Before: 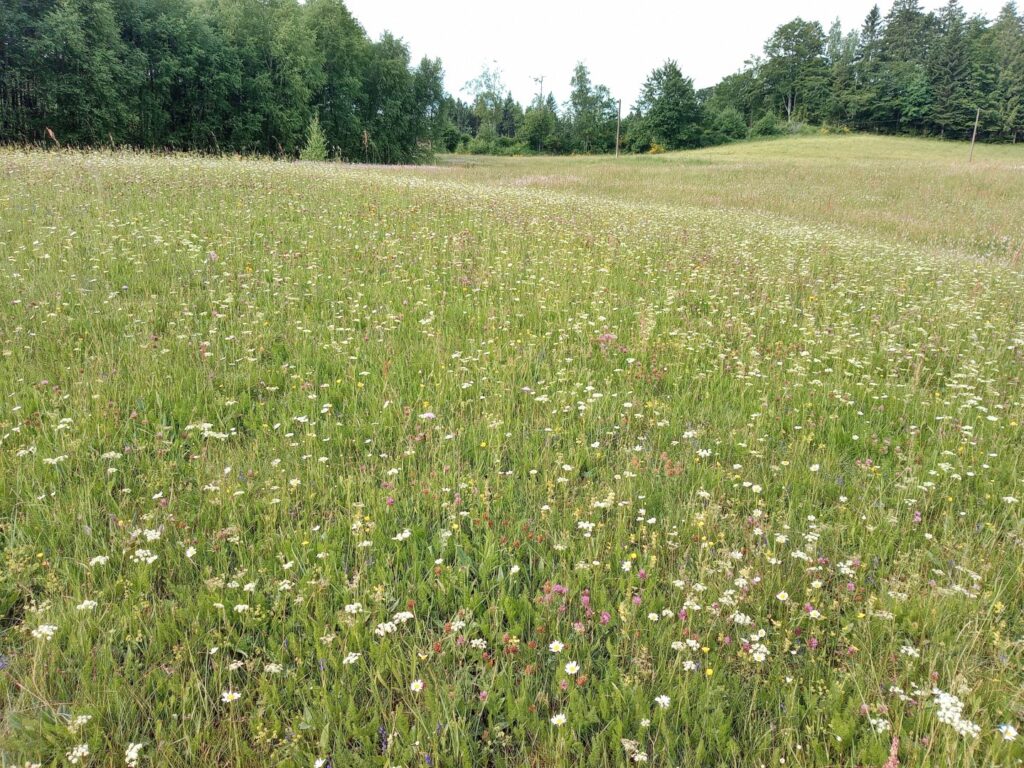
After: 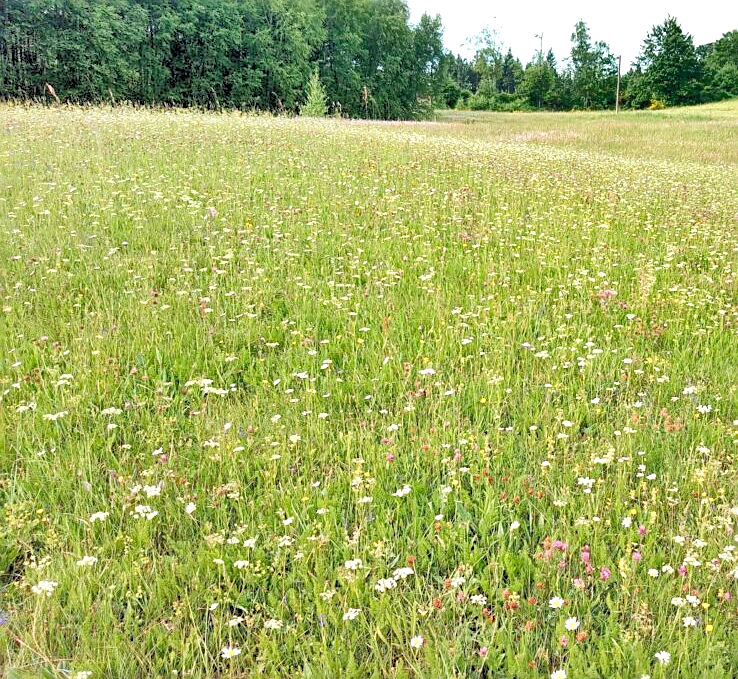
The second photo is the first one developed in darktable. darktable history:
tone equalizer: smoothing diameter 2.08%, edges refinement/feathering 23.98, mask exposure compensation -1.57 EV, filter diffusion 5
crop: top 5.797%, right 27.845%, bottom 5.695%
shadows and highlights: low approximation 0.01, soften with gaussian
exposure: exposure 0.293 EV, compensate highlight preservation false
levels: levels [0.072, 0.414, 0.976]
sharpen: on, module defaults
